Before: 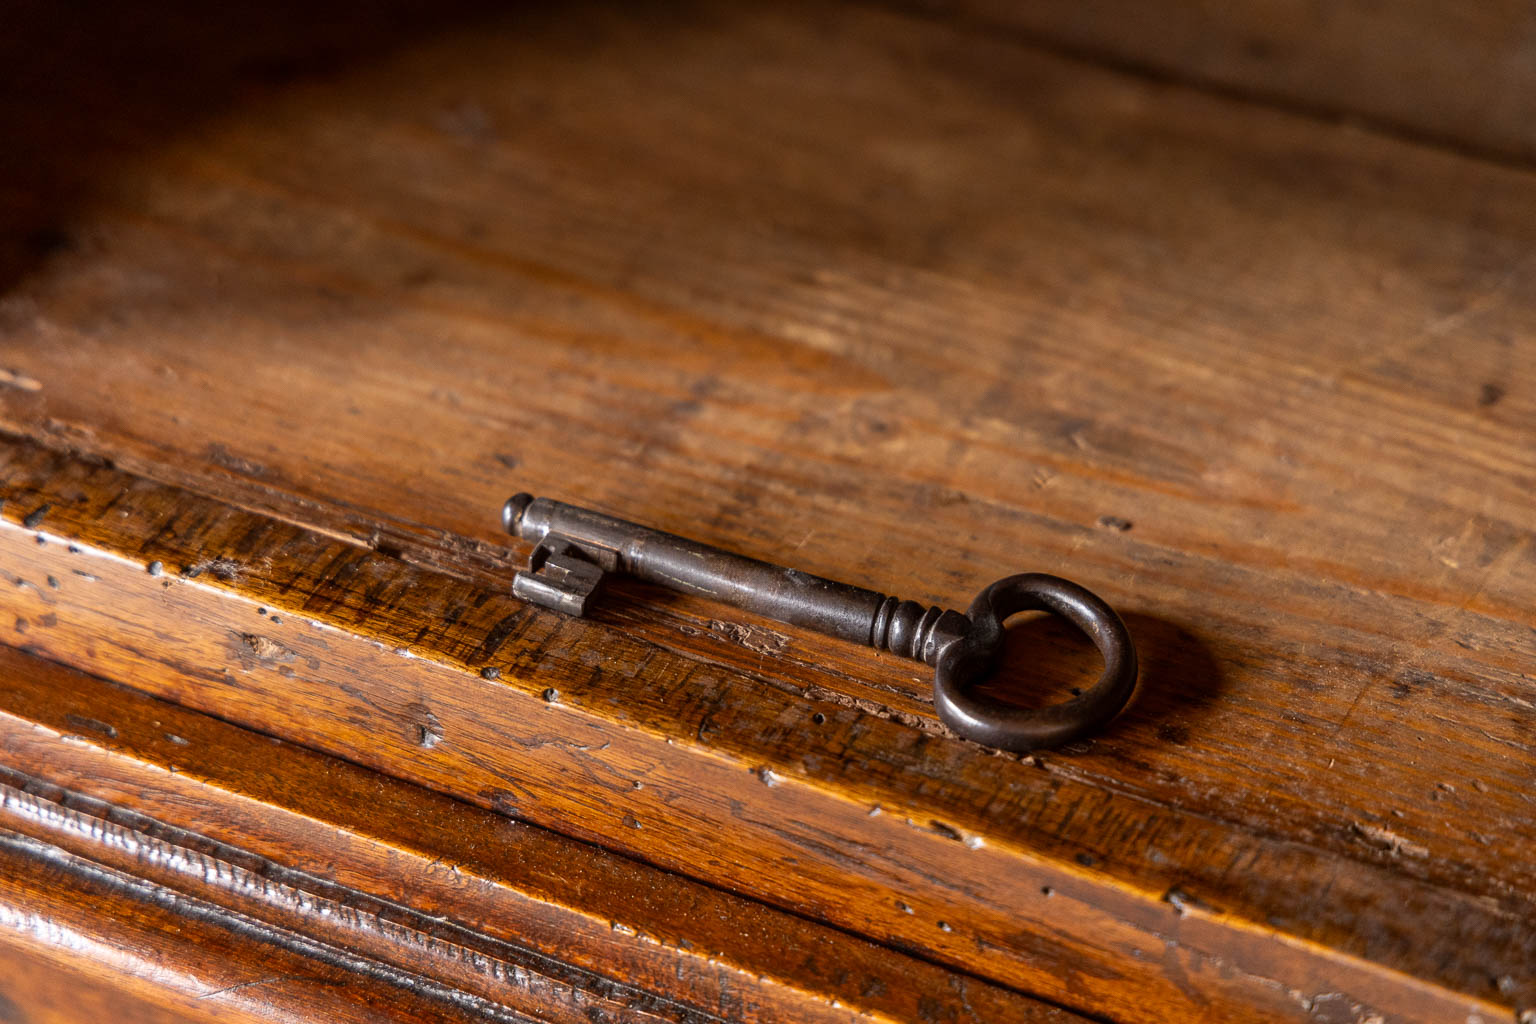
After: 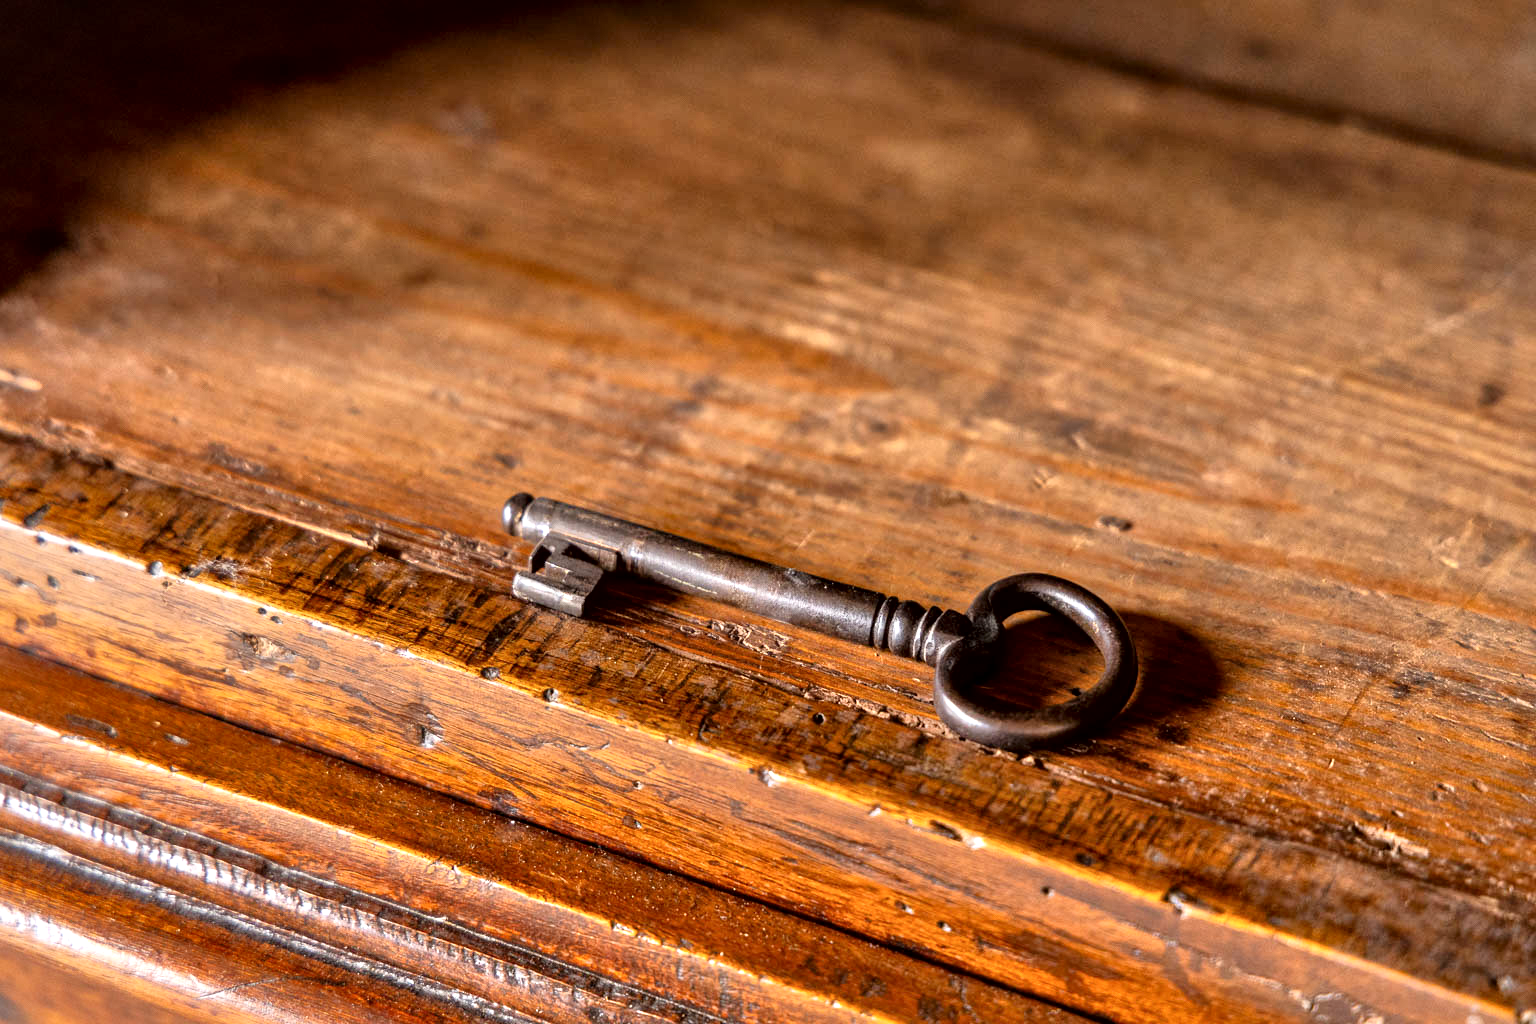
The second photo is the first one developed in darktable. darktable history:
local contrast: mode bilateral grid, contrast 25, coarseness 60, detail 151%, midtone range 0.2
tone equalizer: -7 EV 0.15 EV, -6 EV 0.6 EV, -5 EV 1.15 EV, -4 EV 1.33 EV, -3 EV 1.15 EV, -2 EV 0.6 EV, -1 EV 0.15 EV, mask exposure compensation -0.5 EV
